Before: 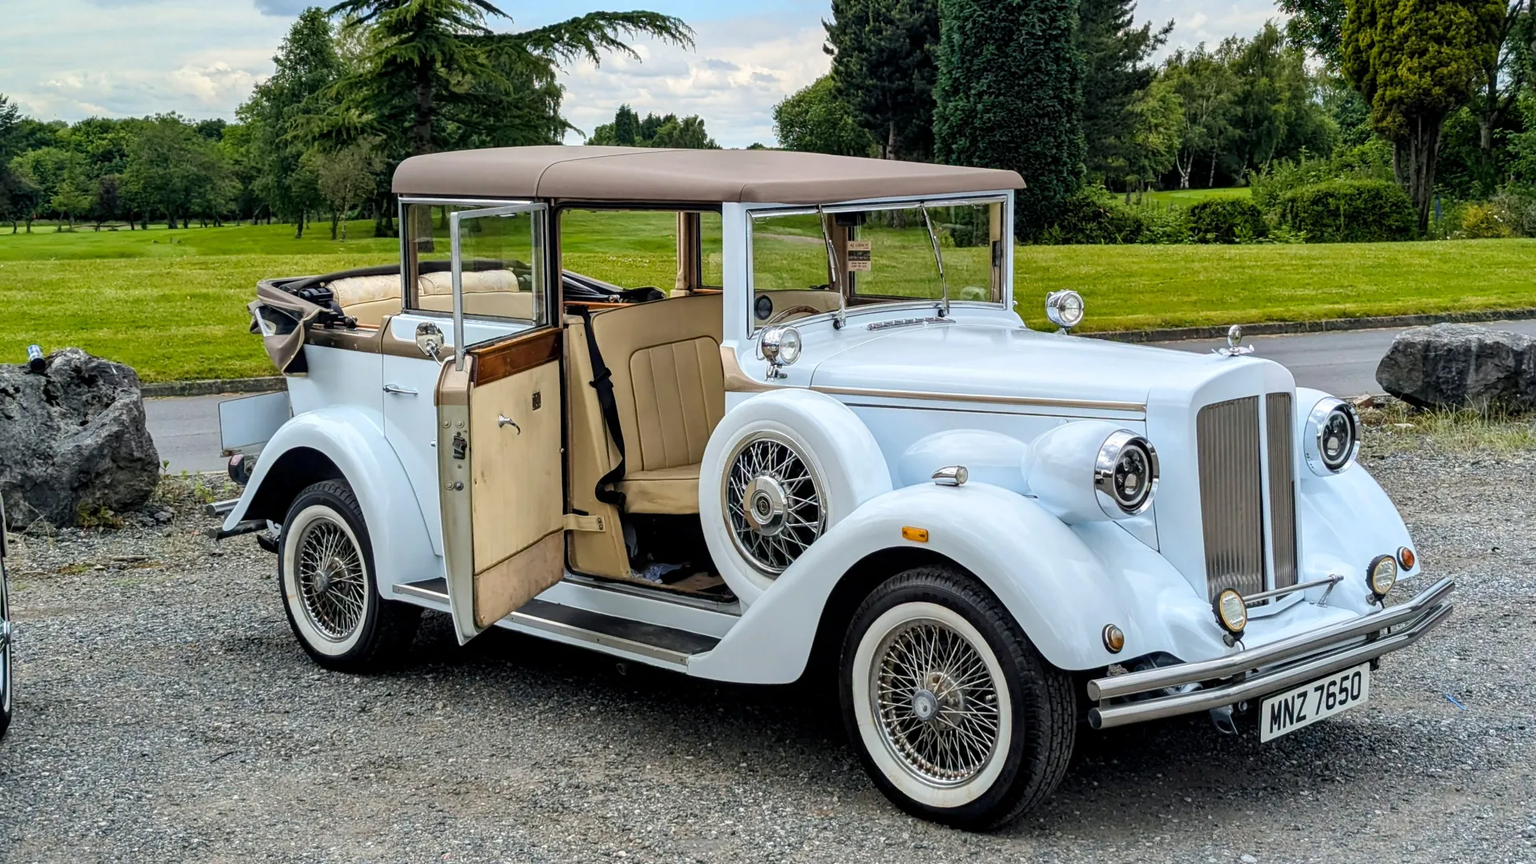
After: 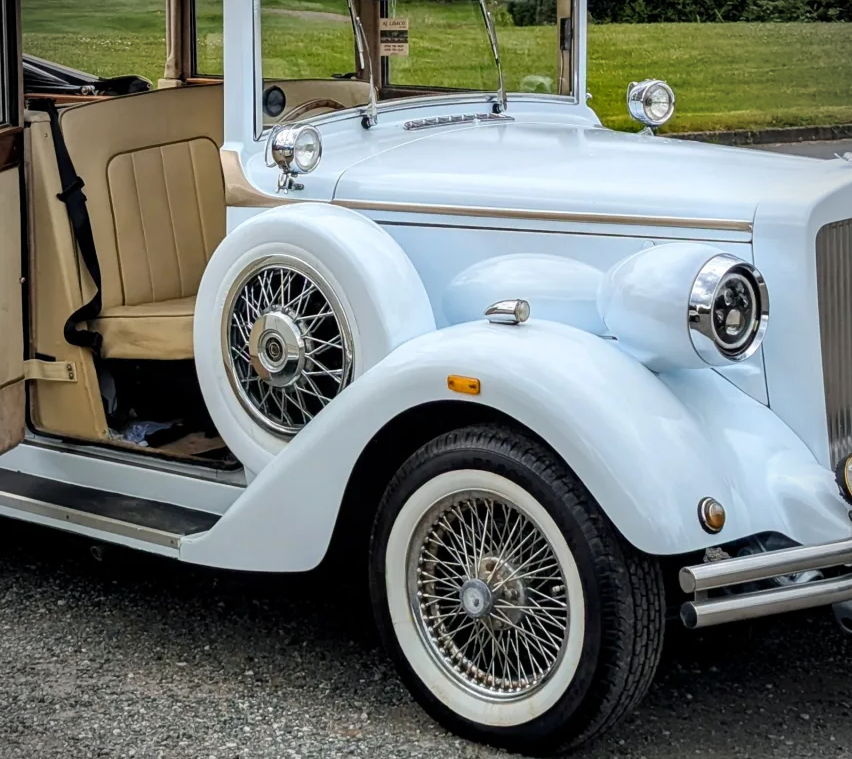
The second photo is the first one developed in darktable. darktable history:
crop: left 35.432%, top 26.233%, right 20.145%, bottom 3.432%
vignetting: on, module defaults
